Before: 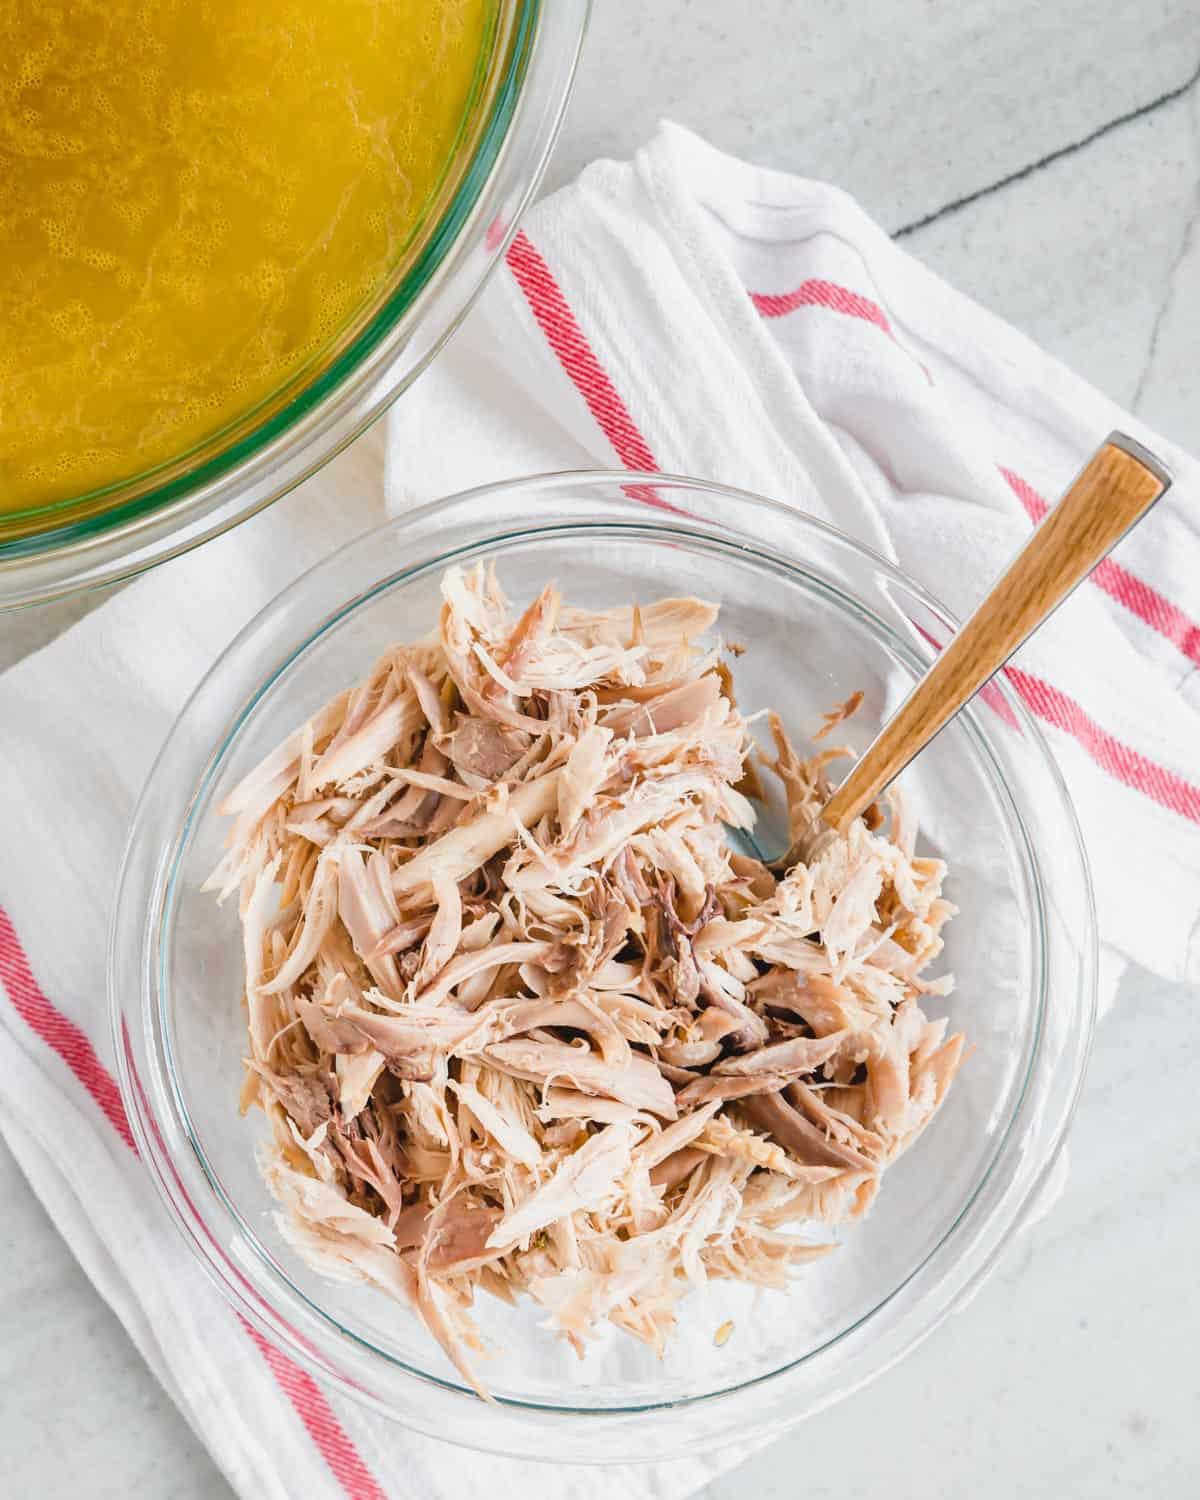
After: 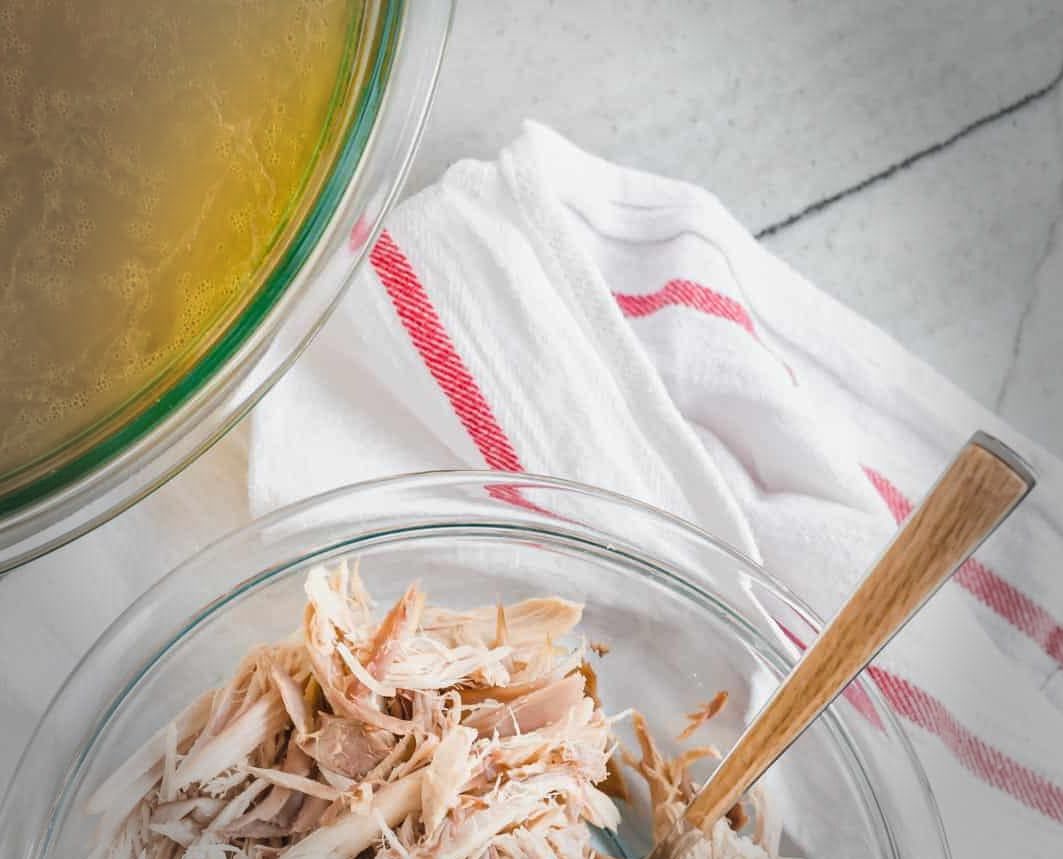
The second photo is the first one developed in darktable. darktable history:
crop and rotate: left 11.34%, bottom 42.698%
vignetting: fall-off start 64.2%, width/height ratio 0.881, dithering 8-bit output, unbound false
